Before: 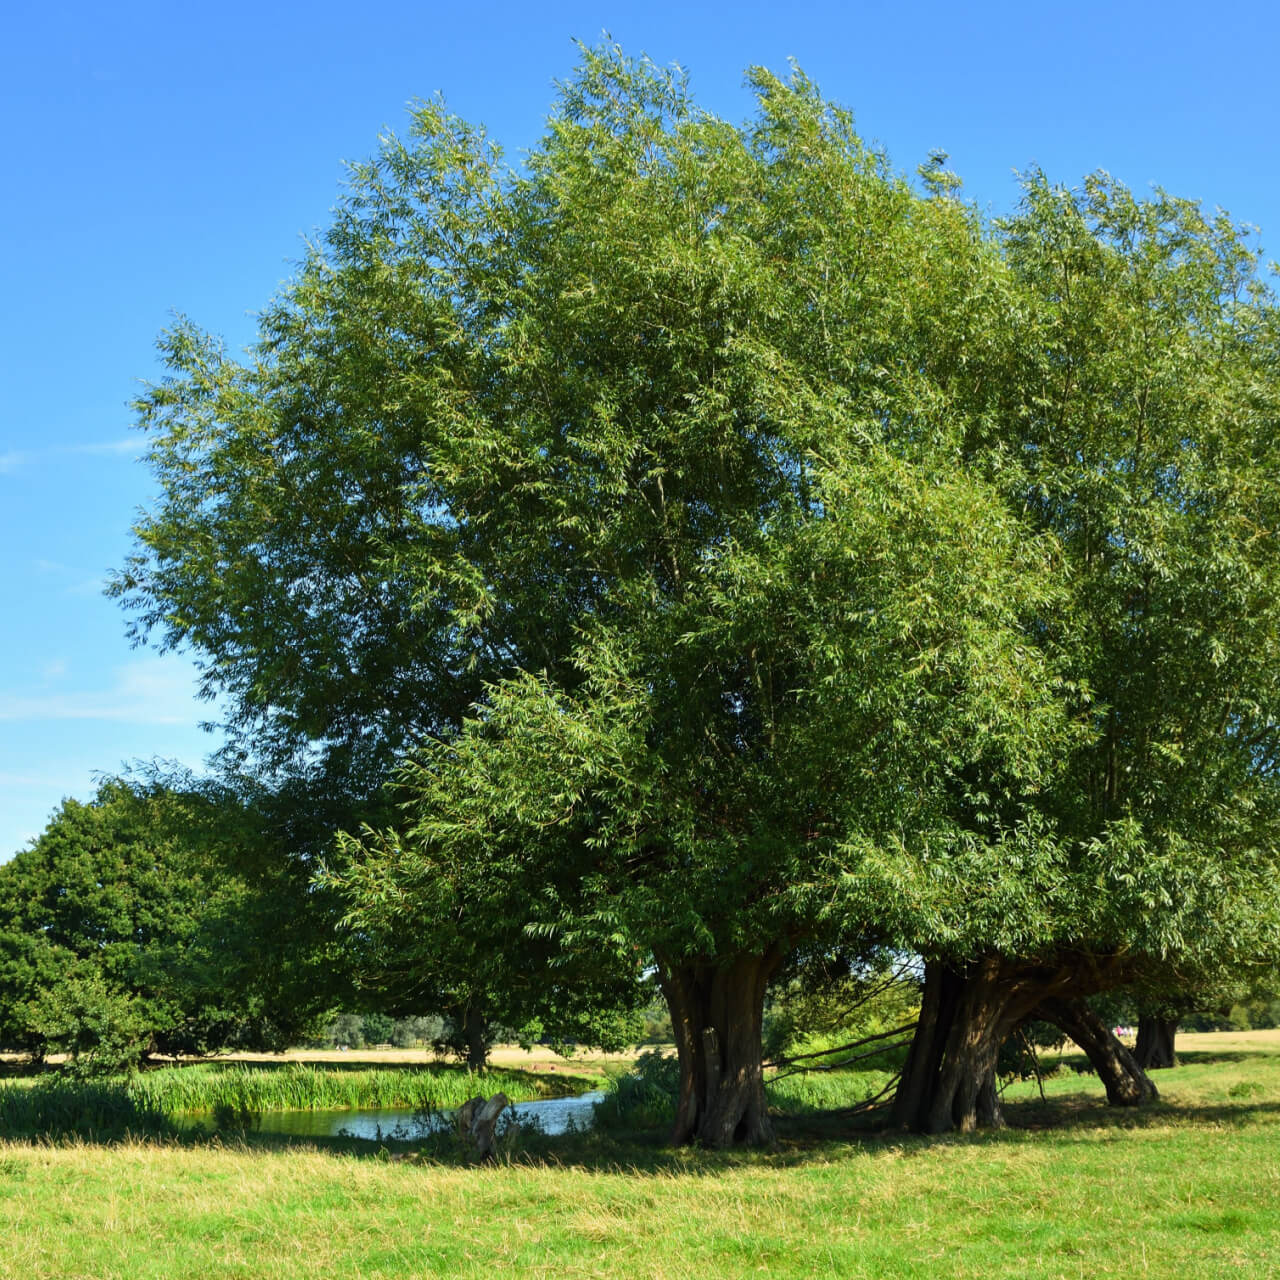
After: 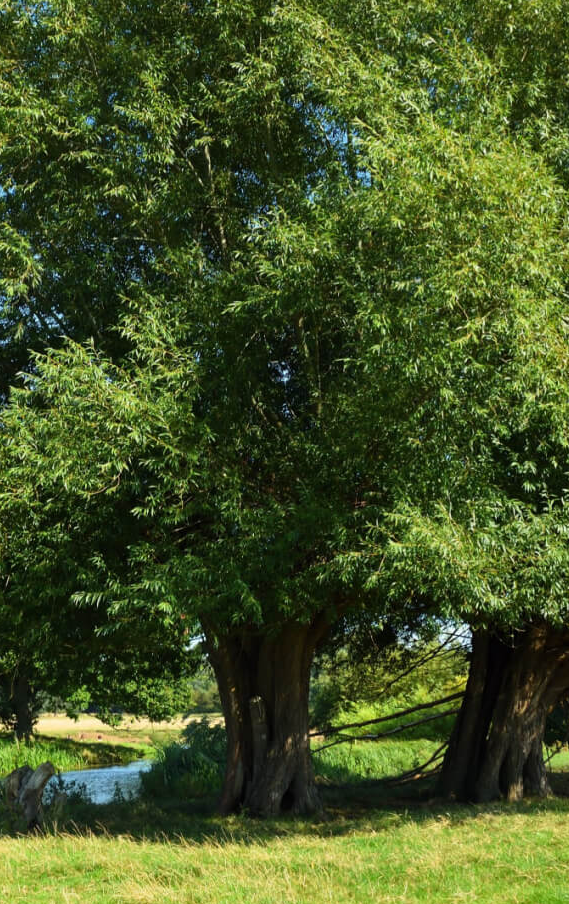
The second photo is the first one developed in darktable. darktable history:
crop: left 35.448%, top 25.909%, right 20.06%, bottom 3.407%
